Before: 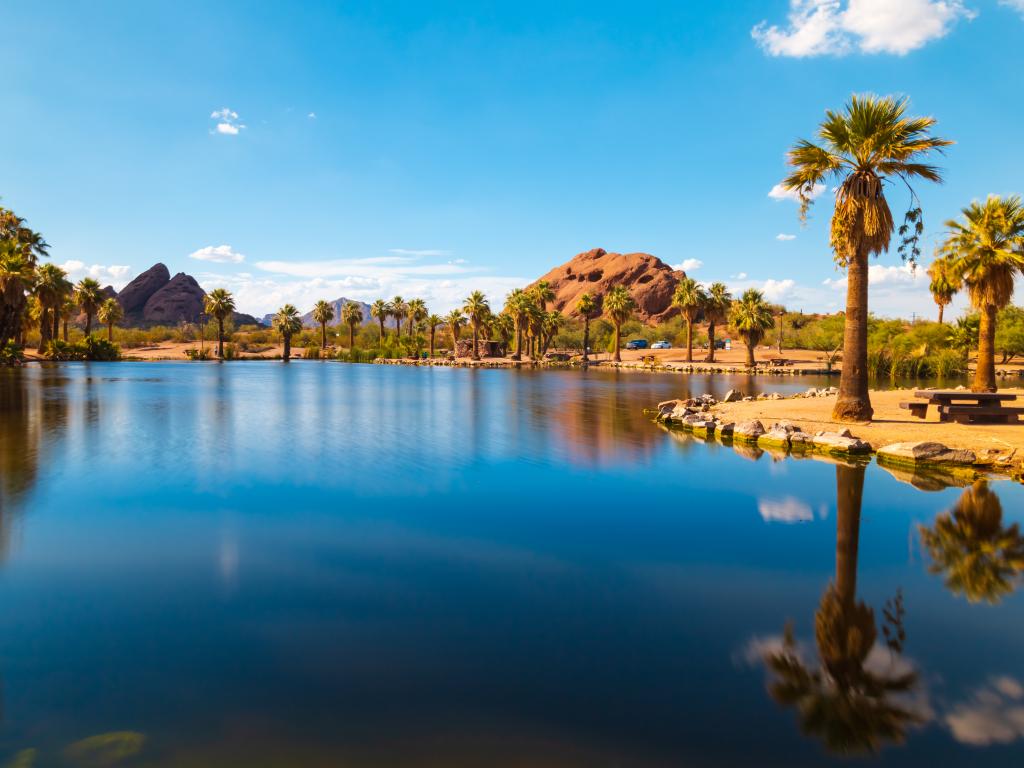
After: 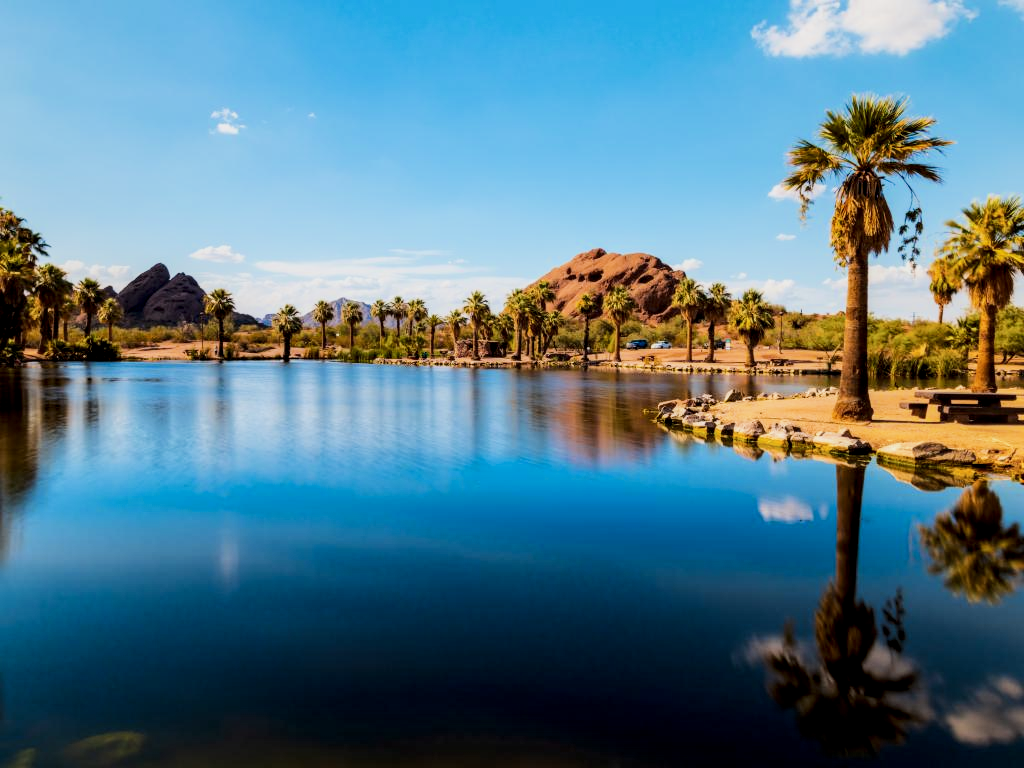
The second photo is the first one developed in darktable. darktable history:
color zones: curves: ch0 [(0.068, 0.464) (0.25, 0.5) (0.48, 0.508) (0.75, 0.536) (0.886, 0.476) (0.967, 0.456)]; ch1 [(0.066, 0.456) (0.25, 0.5) (0.616, 0.508) (0.746, 0.56) (0.934, 0.444)]
local contrast: highlights 25%, shadows 75%, midtone range 0.75
filmic rgb: black relative exposure -7.5 EV, white relative exposure 5 EV, hardness 3.31, contrast 1.3, contrast in shadows safe
